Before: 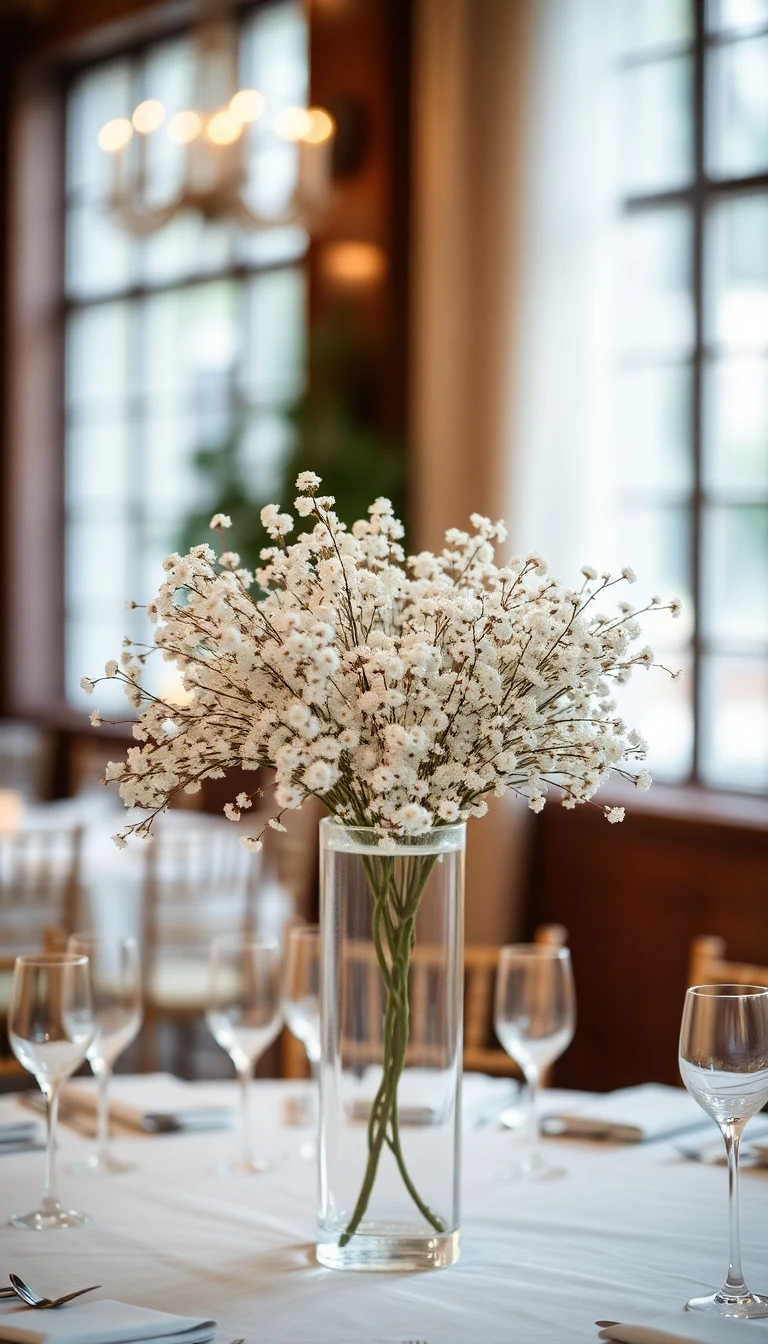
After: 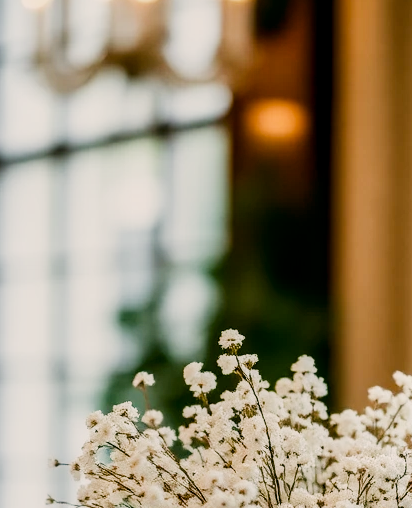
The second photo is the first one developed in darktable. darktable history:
sigmoid: contrast 1.54, target black 0
crop: left 10.121%, top 10.631%, right 36.218%, bottom 51.526%
local contrast: detail 130%
color correction: highlights a* 4.02, highlights b* 4.98, shadows a* -7.55, shadows b* 4.98
